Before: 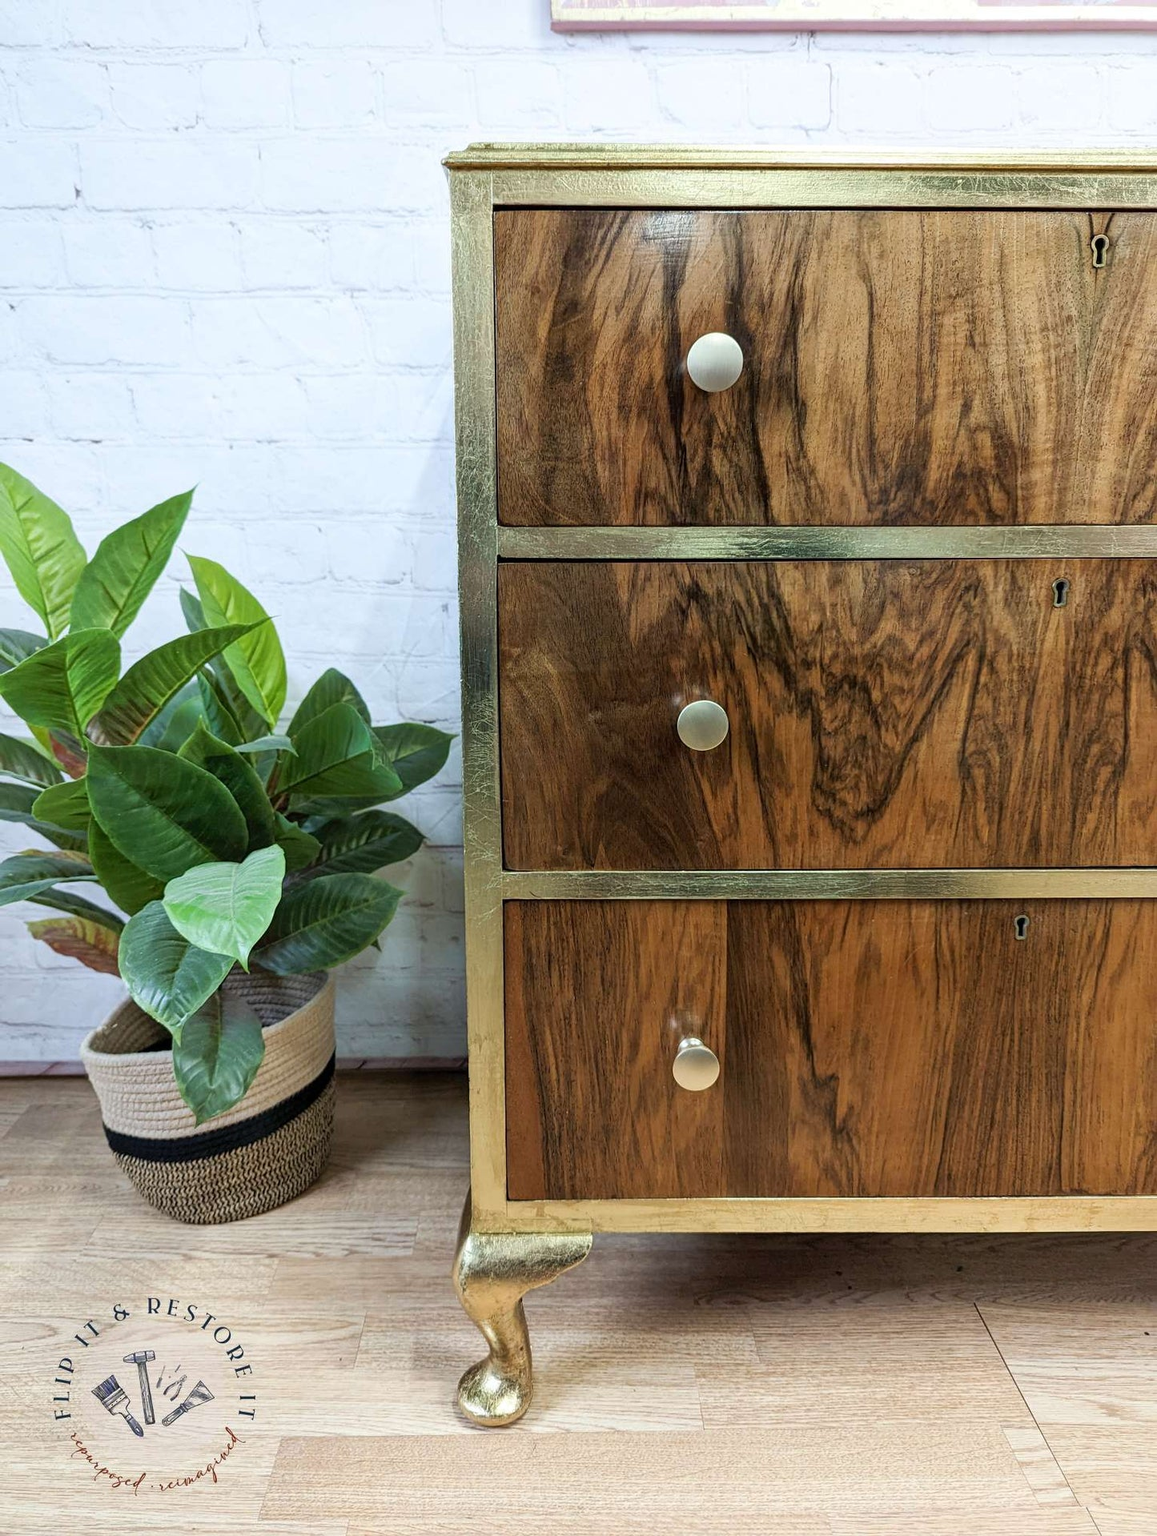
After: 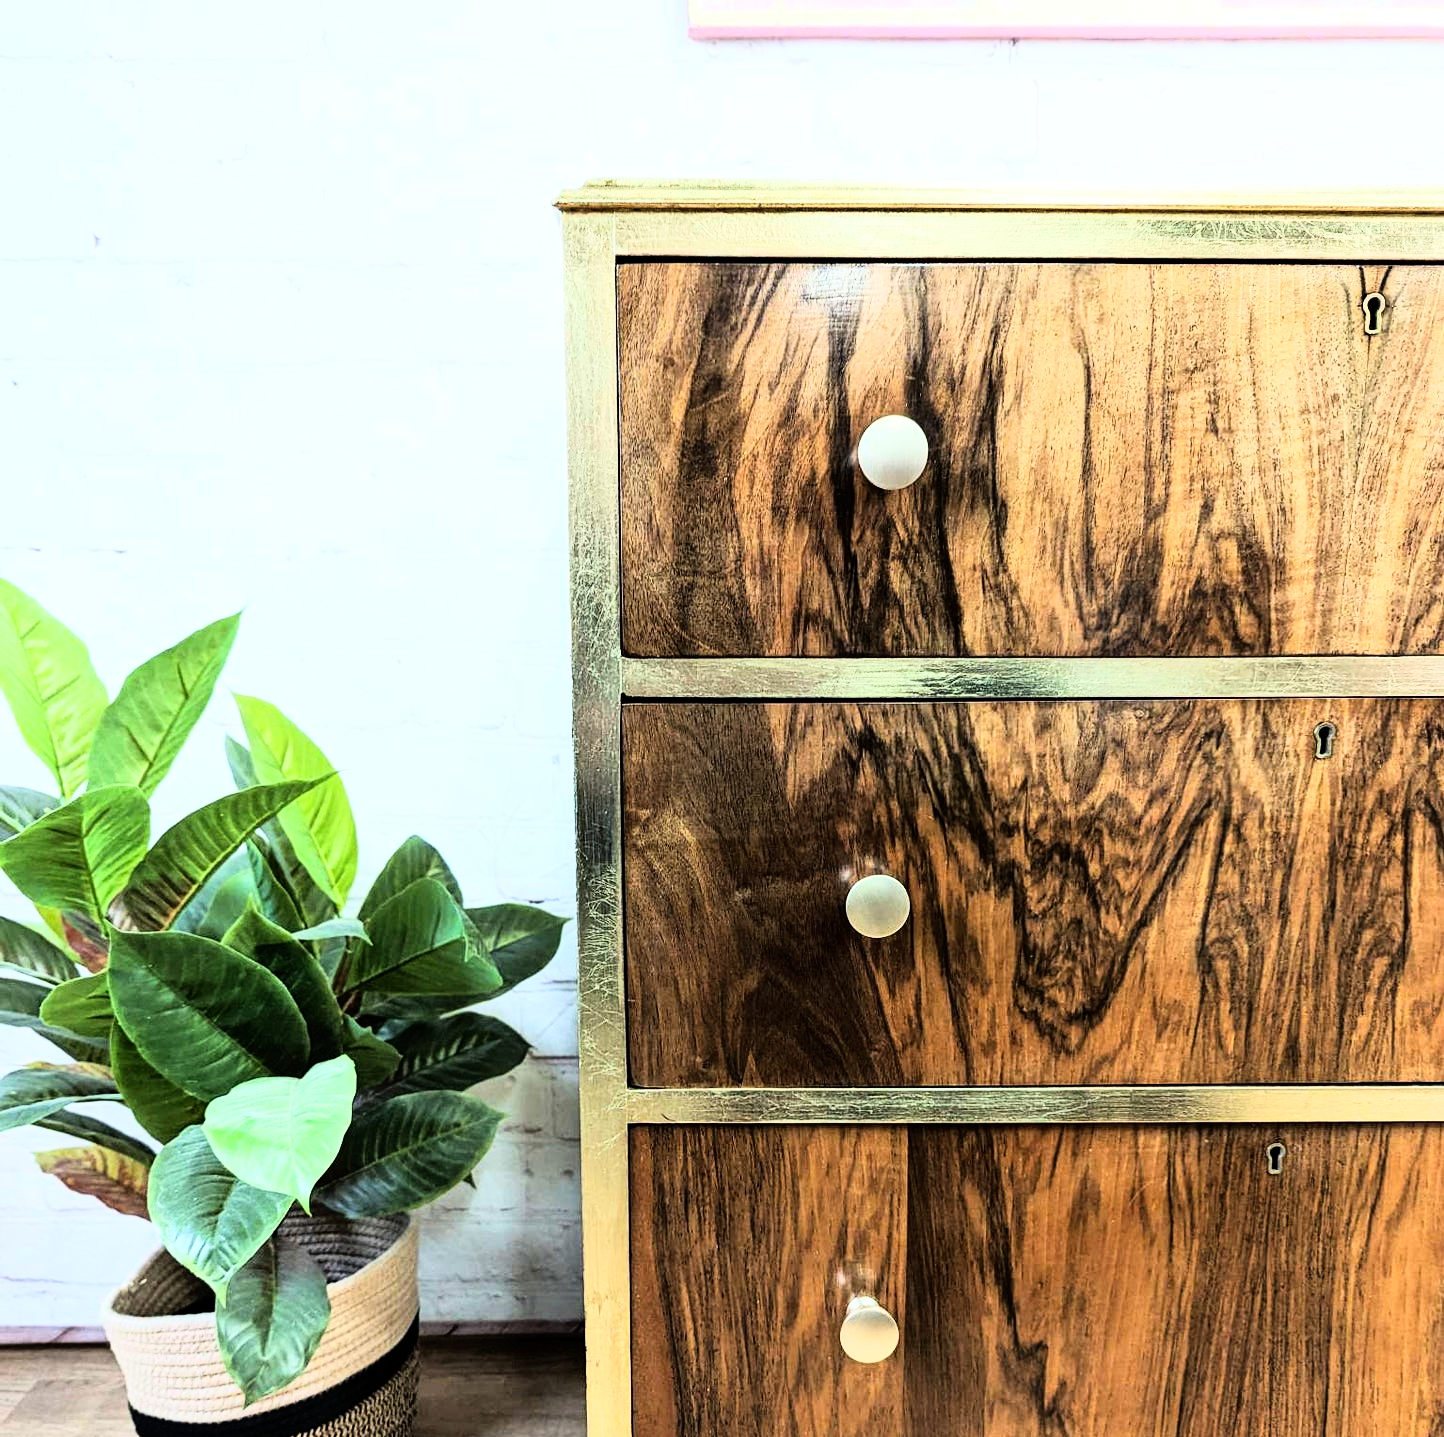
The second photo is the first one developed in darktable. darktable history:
crop: bottom 24.967%
rgb curve: curves: ch0 [(0, 0) (0.21, 0.15) (0.24, 0.21) (0.5, 0.75) (0.75, 0.96) (0.89, 0.99) (1, 1)]; ch1 [(0, 0.02) (0.21, 0.13) (0.25, 0.2) (0.5, 0.67) (0.75, 0.9) (0.89, 0.97) (1, 1)]; ch2 [(0, 0.02) (0.21, 0.13) (0.25, 0.2) (0.5, 0.67) (0.75, 0.9) (0.89, 0.97) (1, 1)], compensate middle gray true
